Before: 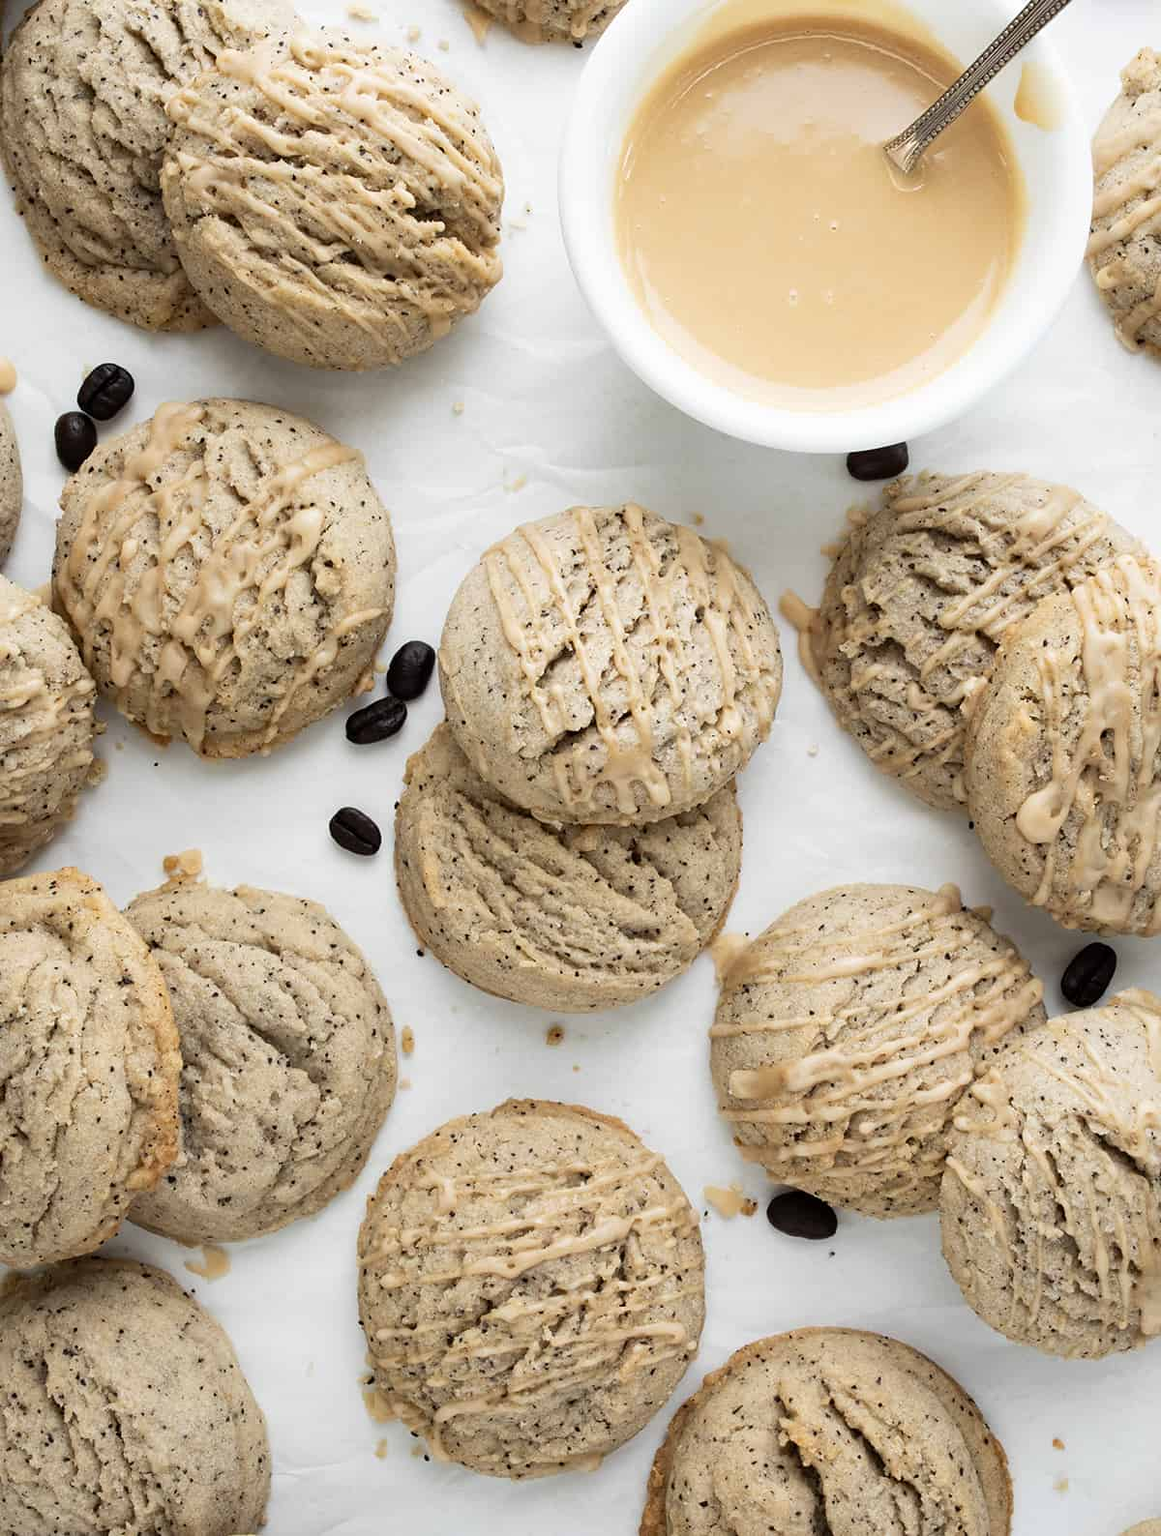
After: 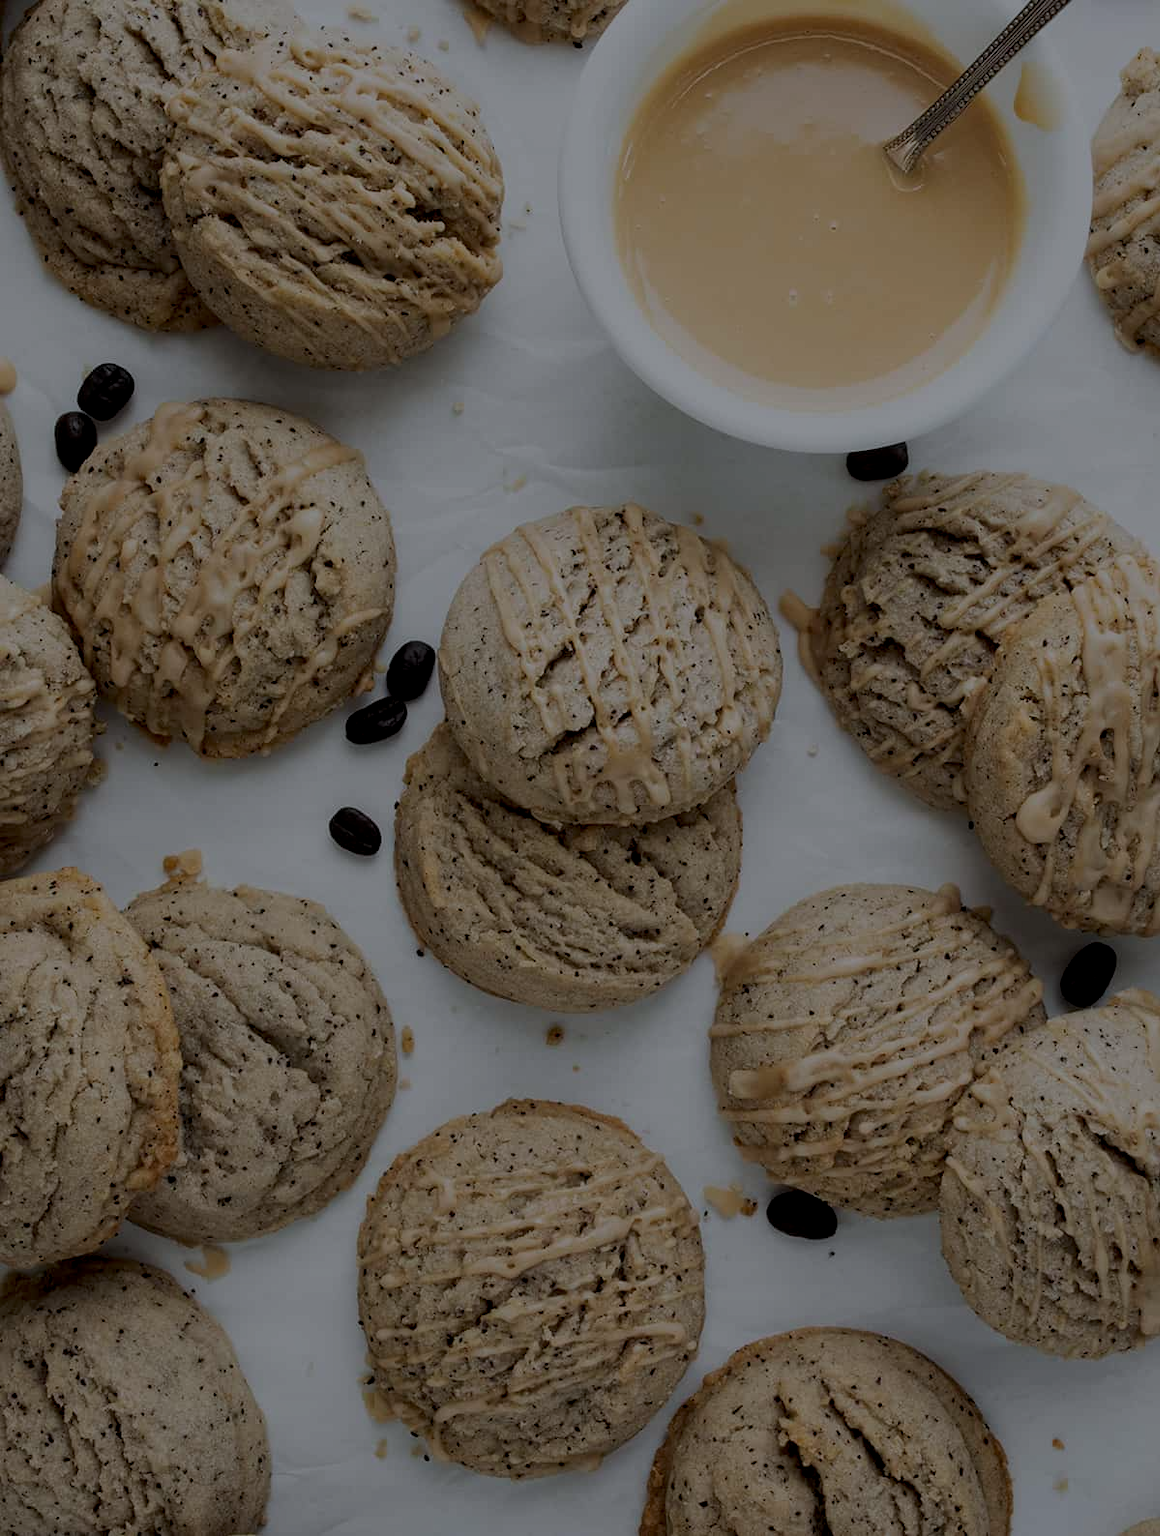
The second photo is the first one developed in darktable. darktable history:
local contrast: on, module defaults
exposure: exposure -2.002 EV, compensate highlight preservation false
white balance: red 0.98, blue 1.034
